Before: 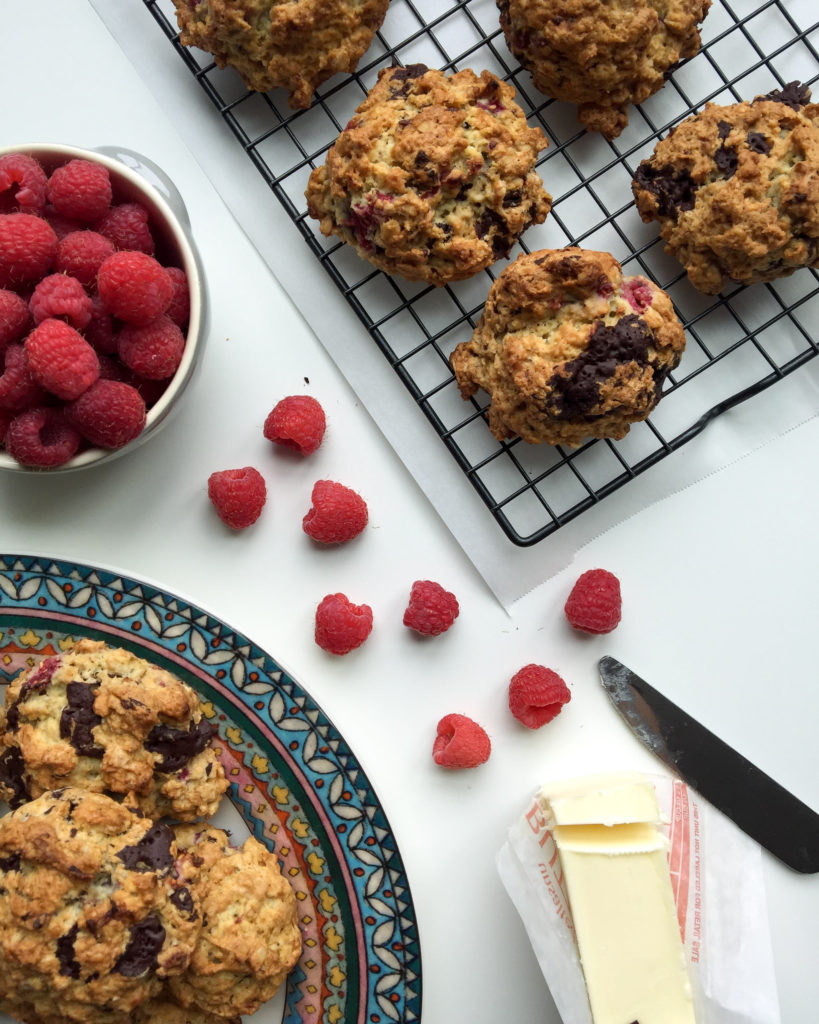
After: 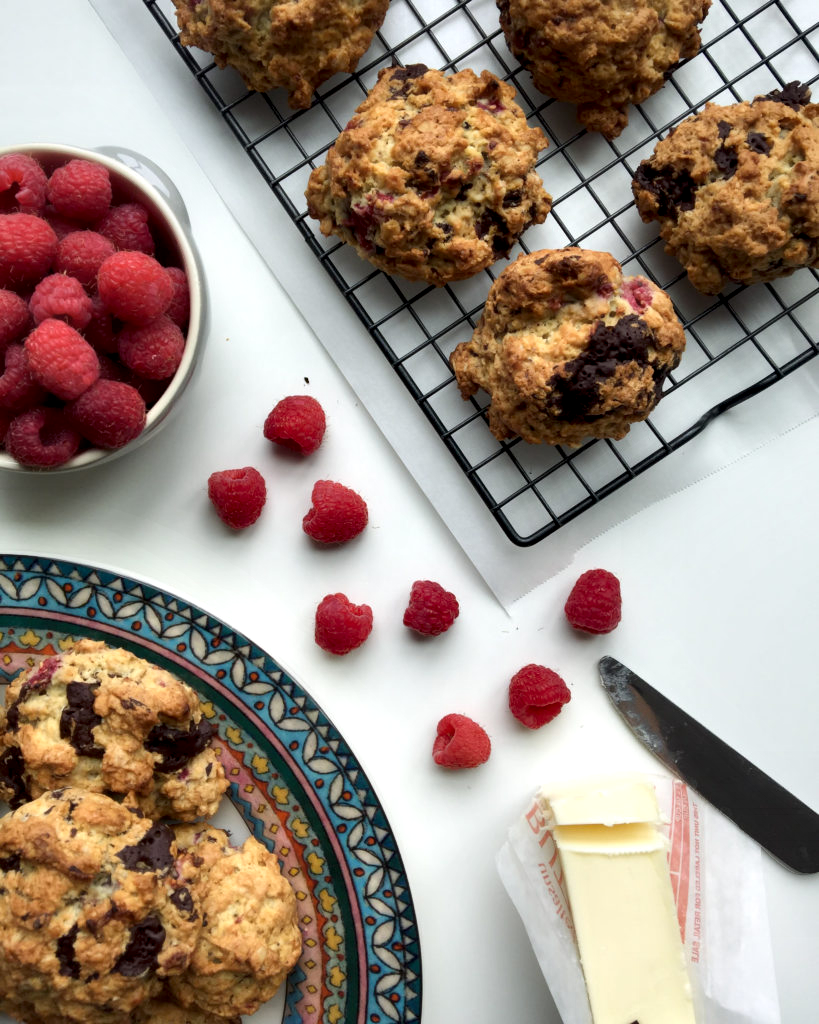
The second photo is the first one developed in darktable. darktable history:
contrast equalizer: octaves 7, y [[0.579, 0.58, 0.505, 0.5, 0.5, 0.5], [0.5 ×6], [0.5 ×6], [0 ×6], [0 ×6]]
